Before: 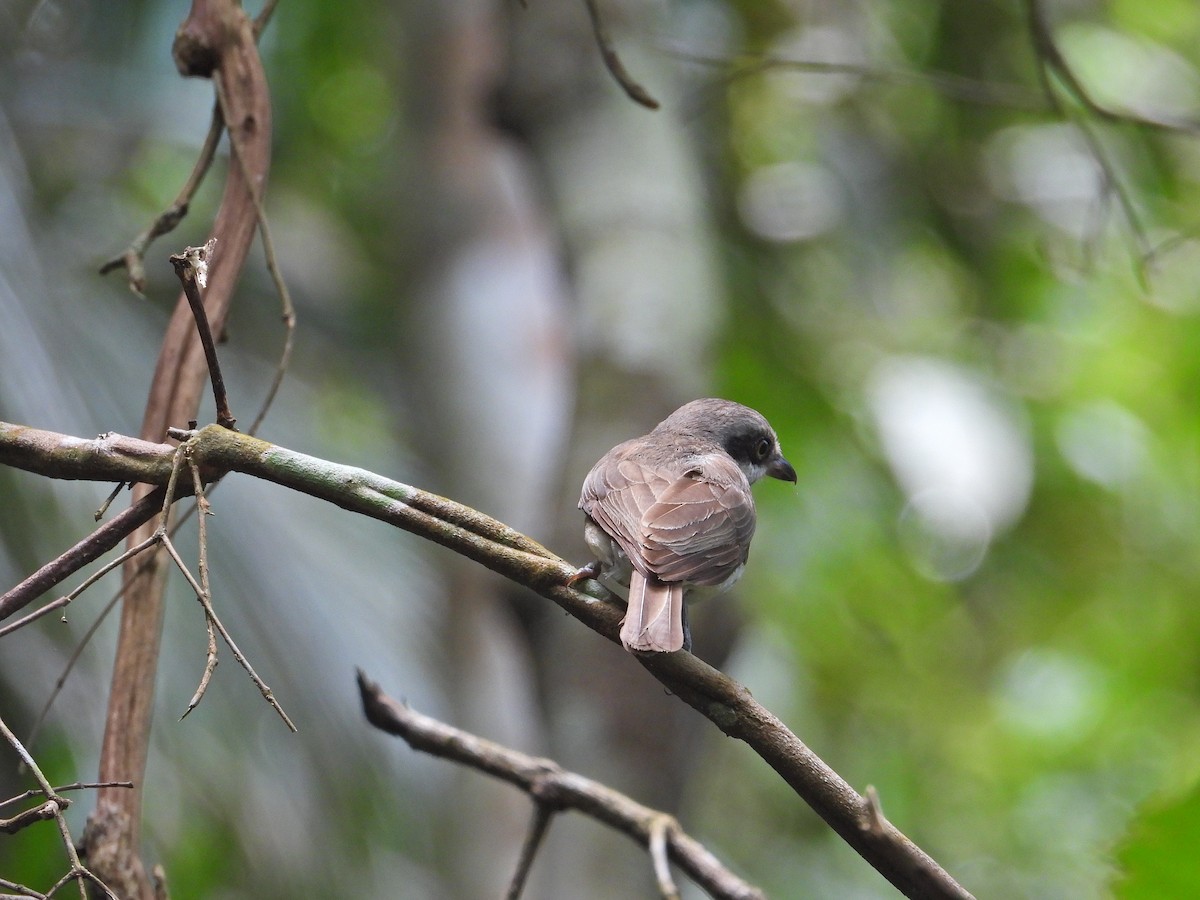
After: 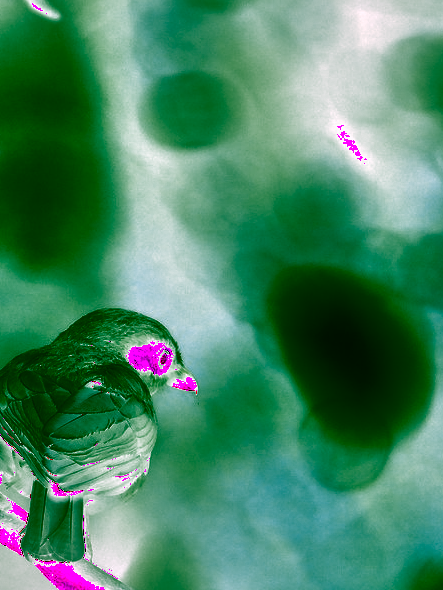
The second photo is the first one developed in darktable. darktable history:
crop and rotate: left 49.936%, top 10.094%, right 13.136%, bottom 24.256%
local contrast: detail 110%
exposure: black level correction 0, exposure 0.953 EV, compensate exposure bias true, compensate highlight preservation false
base curve: curves: ch0 [(0, 0) (0.204, 0.334) (0.55, 0.733) (1, 1)], preserve colors none
white balance: red 8, blue 8
shadows and highlights: shadows 60, soften with gaussian
